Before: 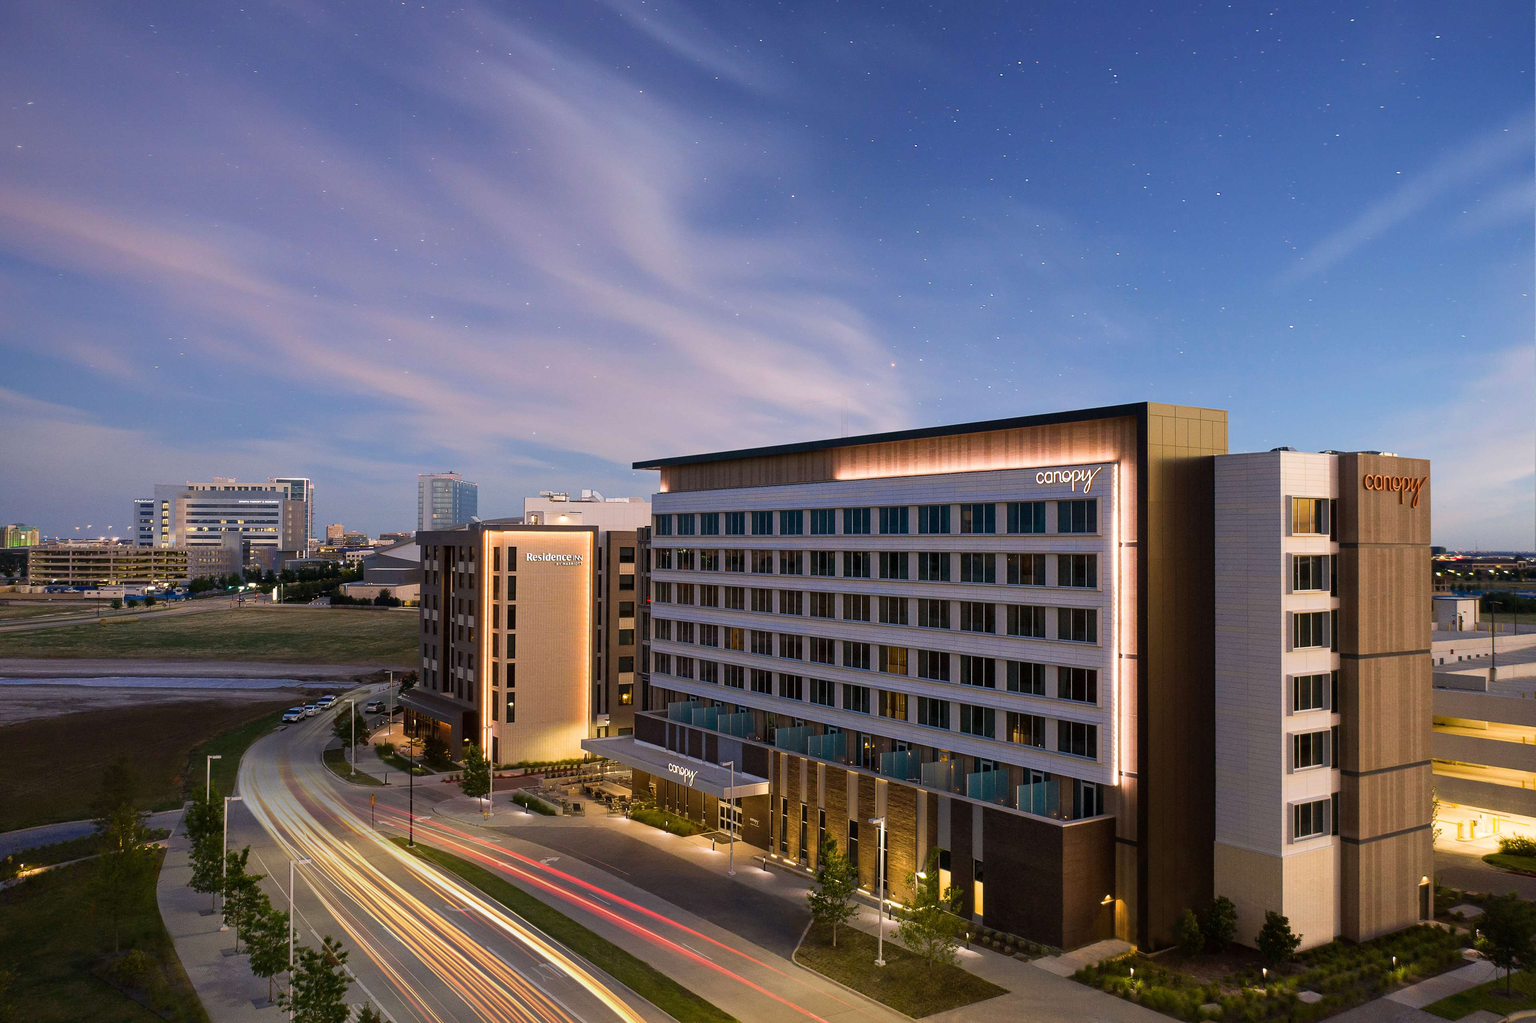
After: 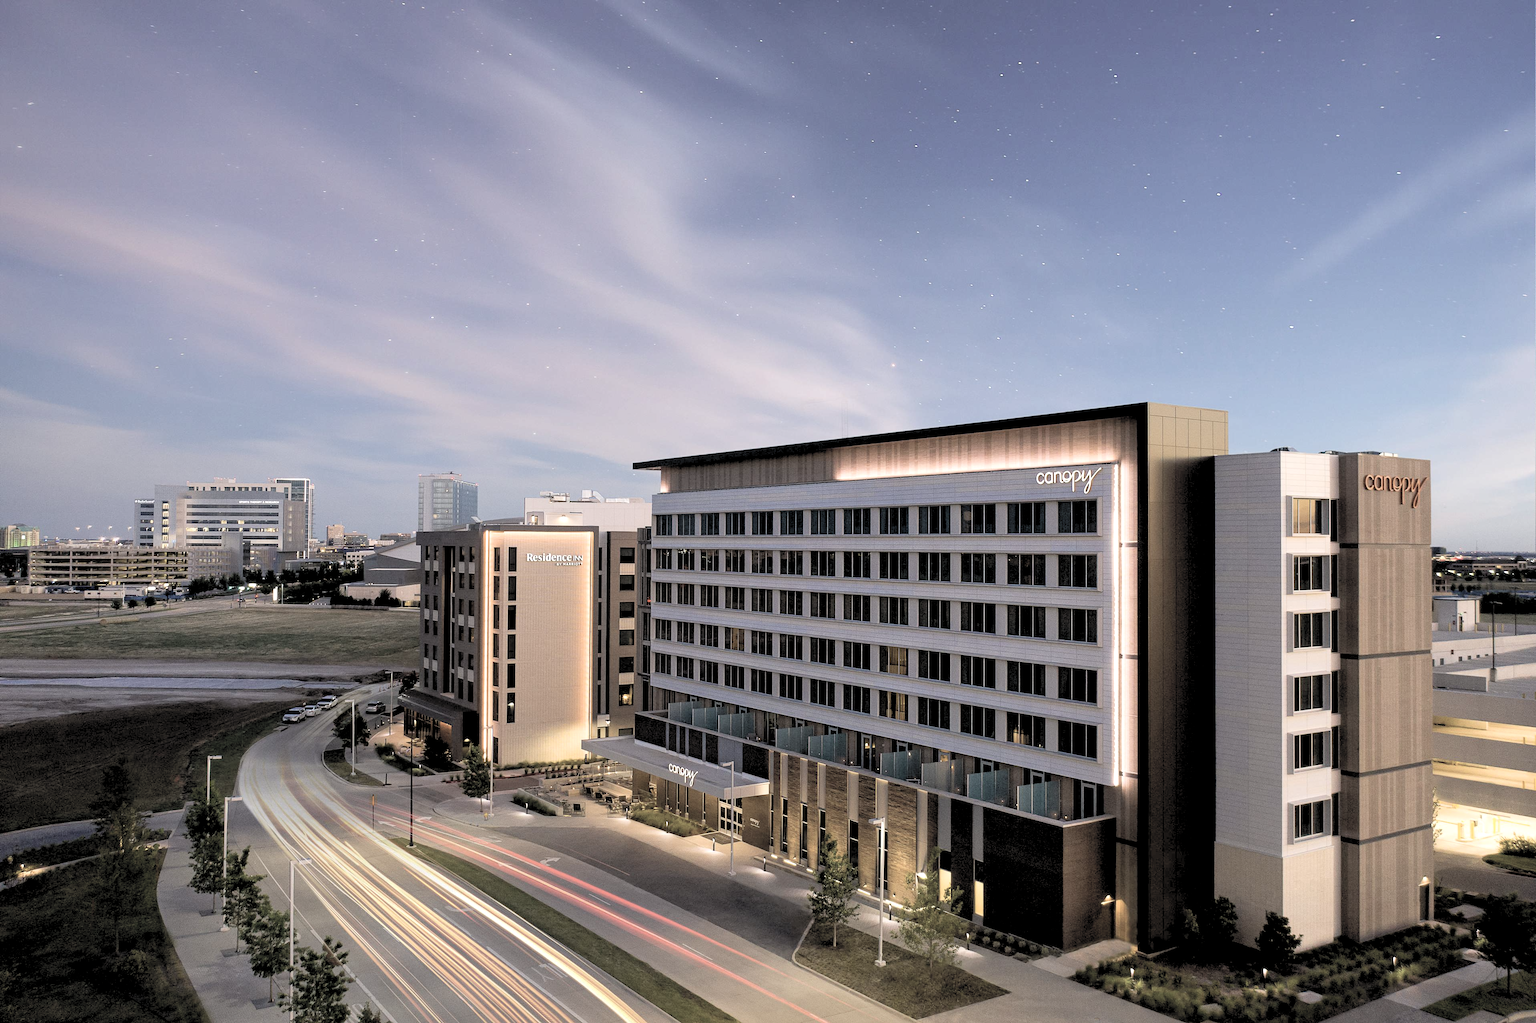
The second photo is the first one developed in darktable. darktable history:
contrast brightness saturation: brightness 0.18, saturation -0.5
rgb levels: levels [[0.01, 0.419, 0.839], [0, 0.5, 1], [0, 0.5, 1]]
